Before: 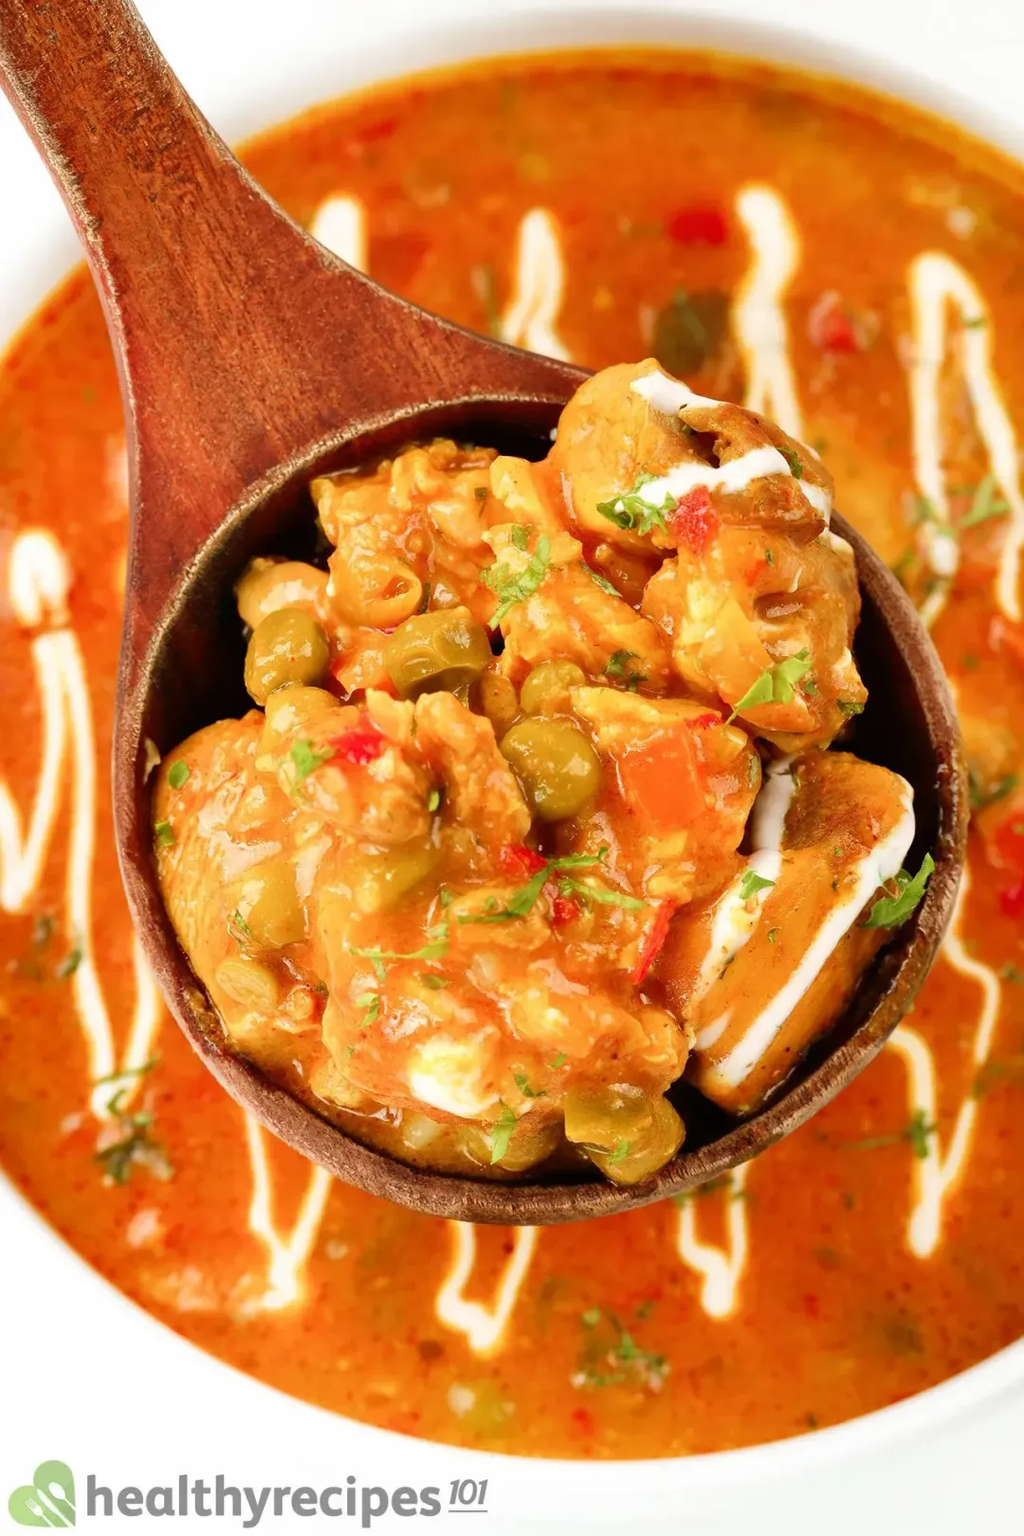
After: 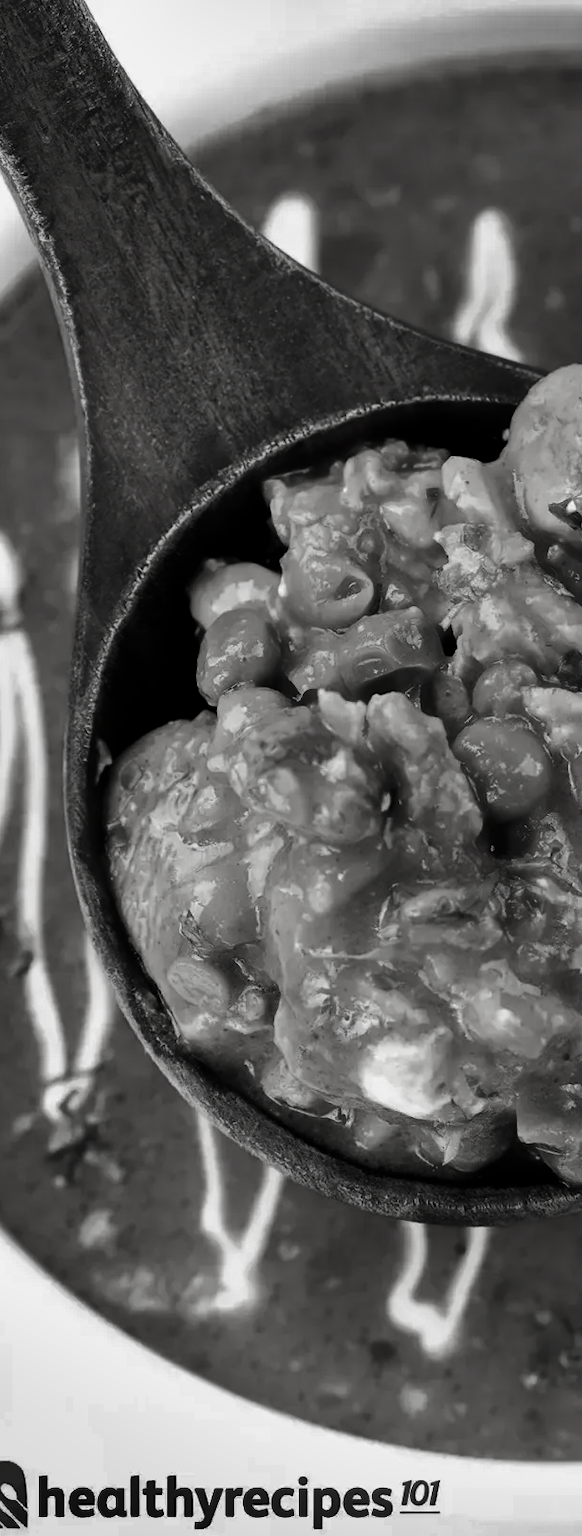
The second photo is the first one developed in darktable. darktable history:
crop: left 4.793%, right 38.302%
shadows and highlights: shadows 24.37, highlights -79.76, soften with gaussian
tone equalizer: on, module defaults
contrast brightness saturation: contrast -0.037, brightness -0.606, saturation -0.992
